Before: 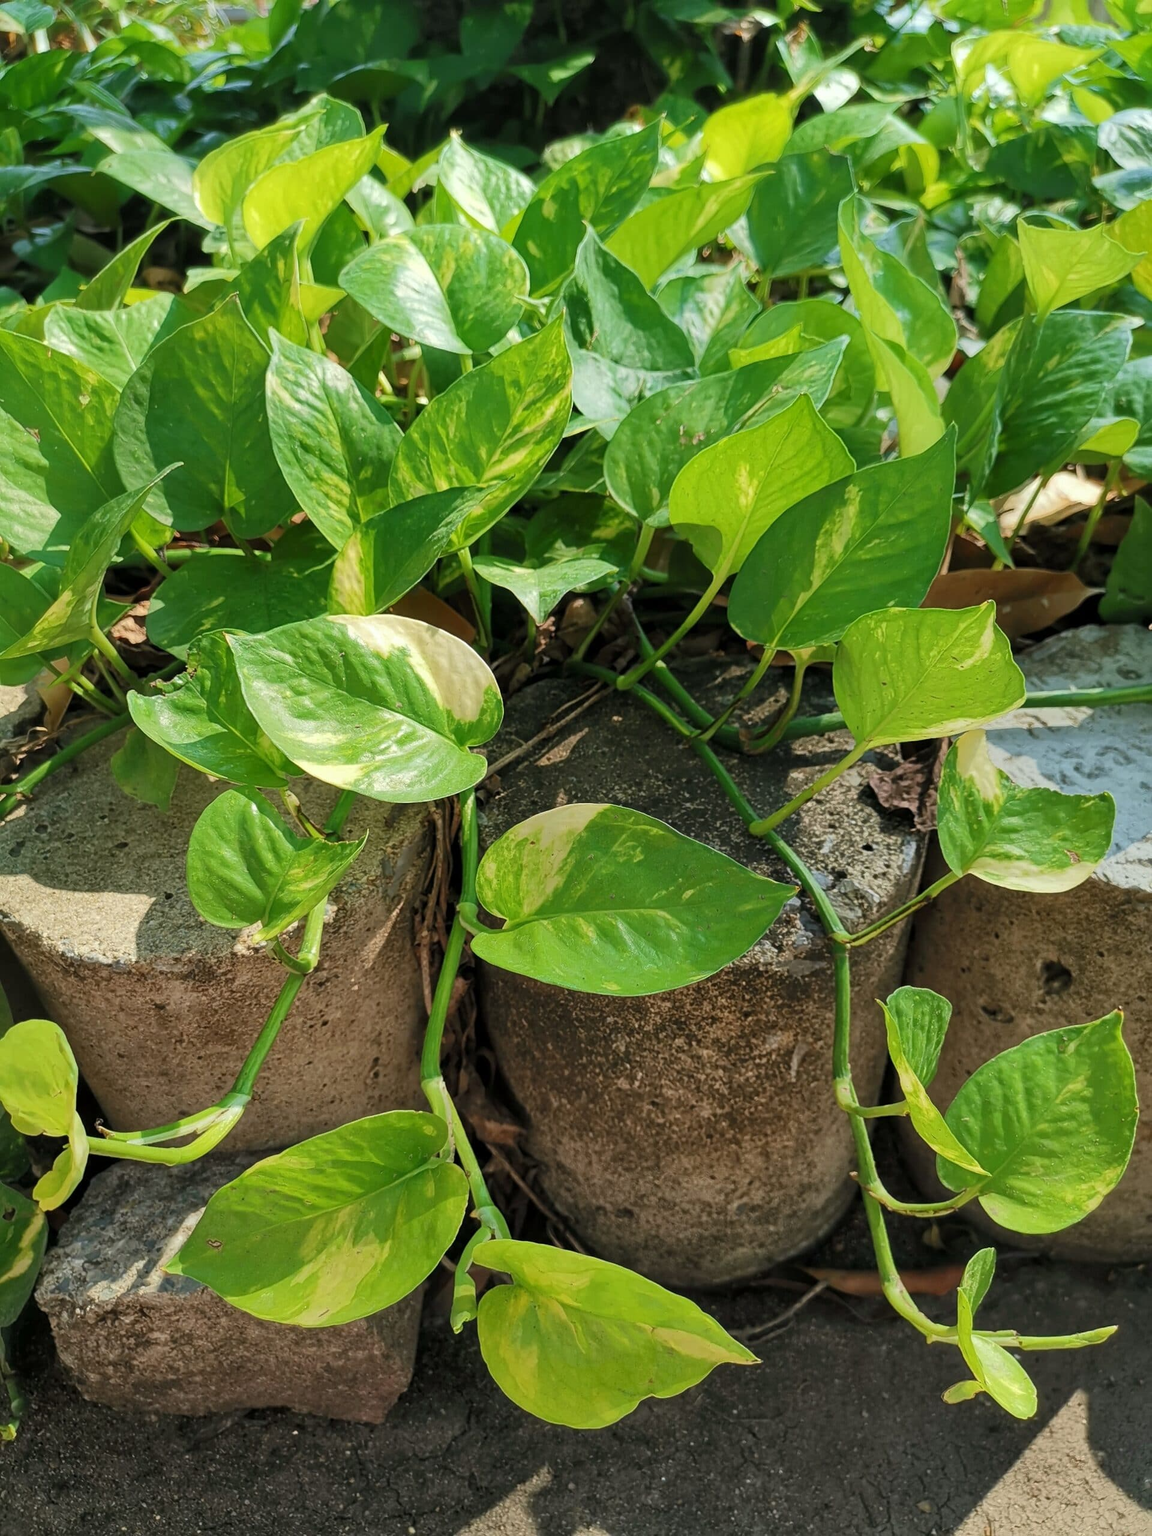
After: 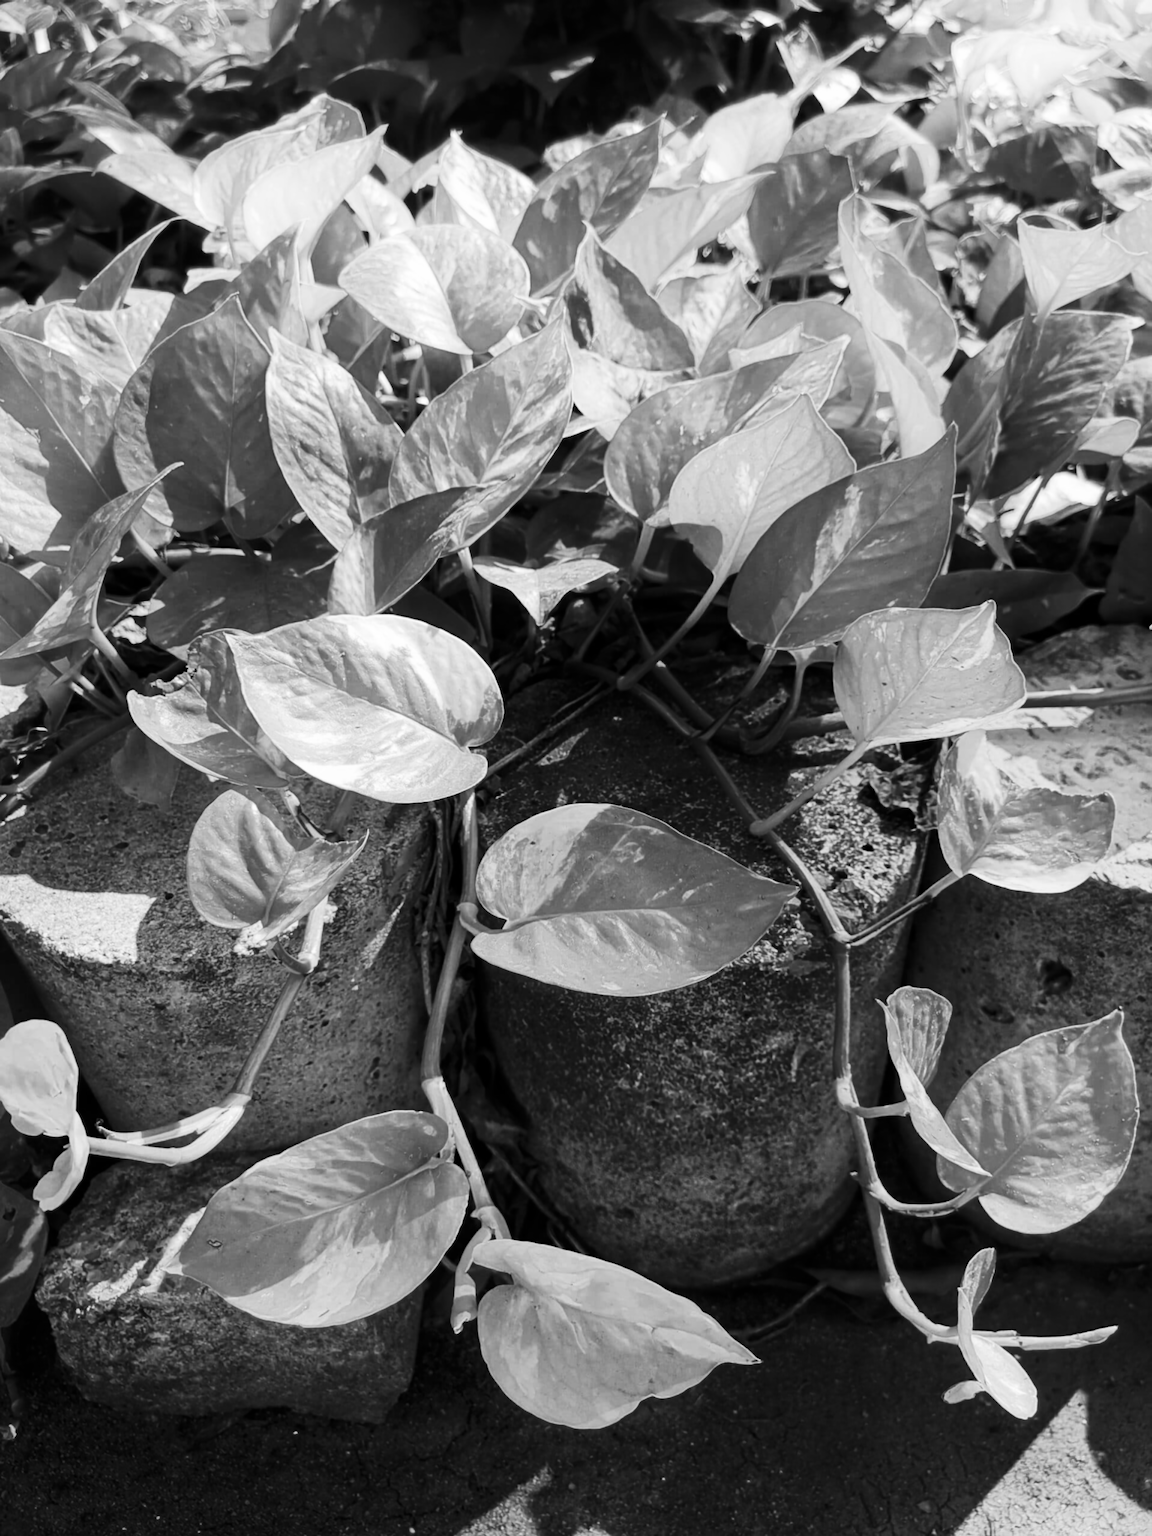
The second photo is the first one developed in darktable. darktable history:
shadows and highlights: shadows -54.3, highlights 86.09, soften with gaussian
lowpass: radius 0.76, contrast 1.56, saturation 0, unbound 0
